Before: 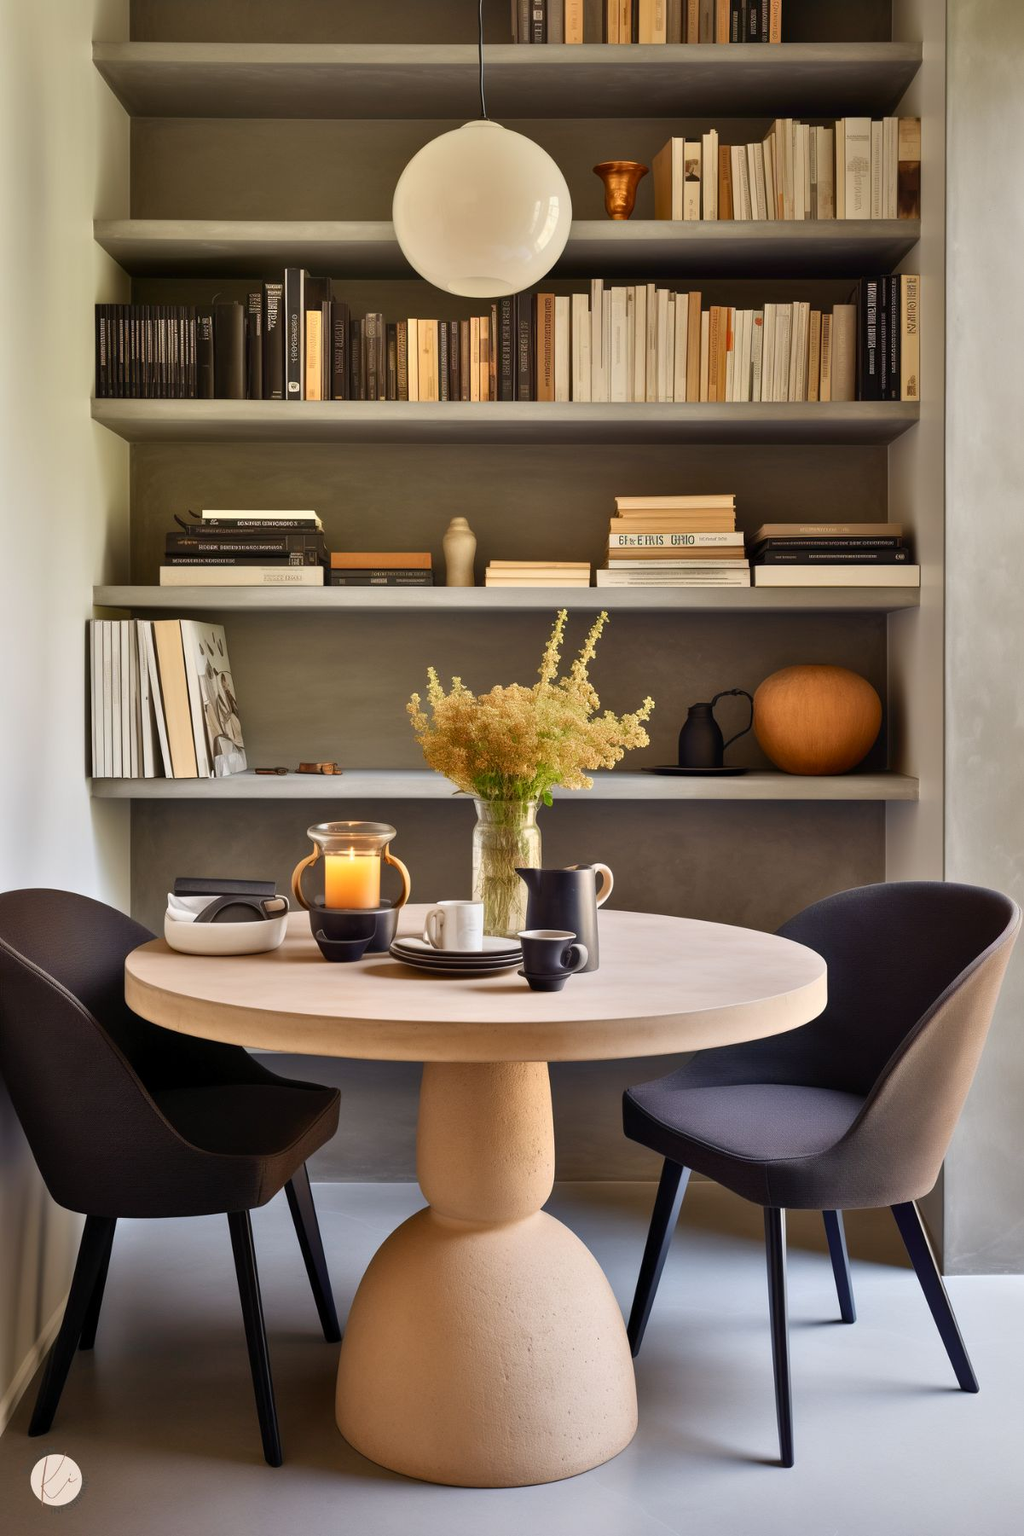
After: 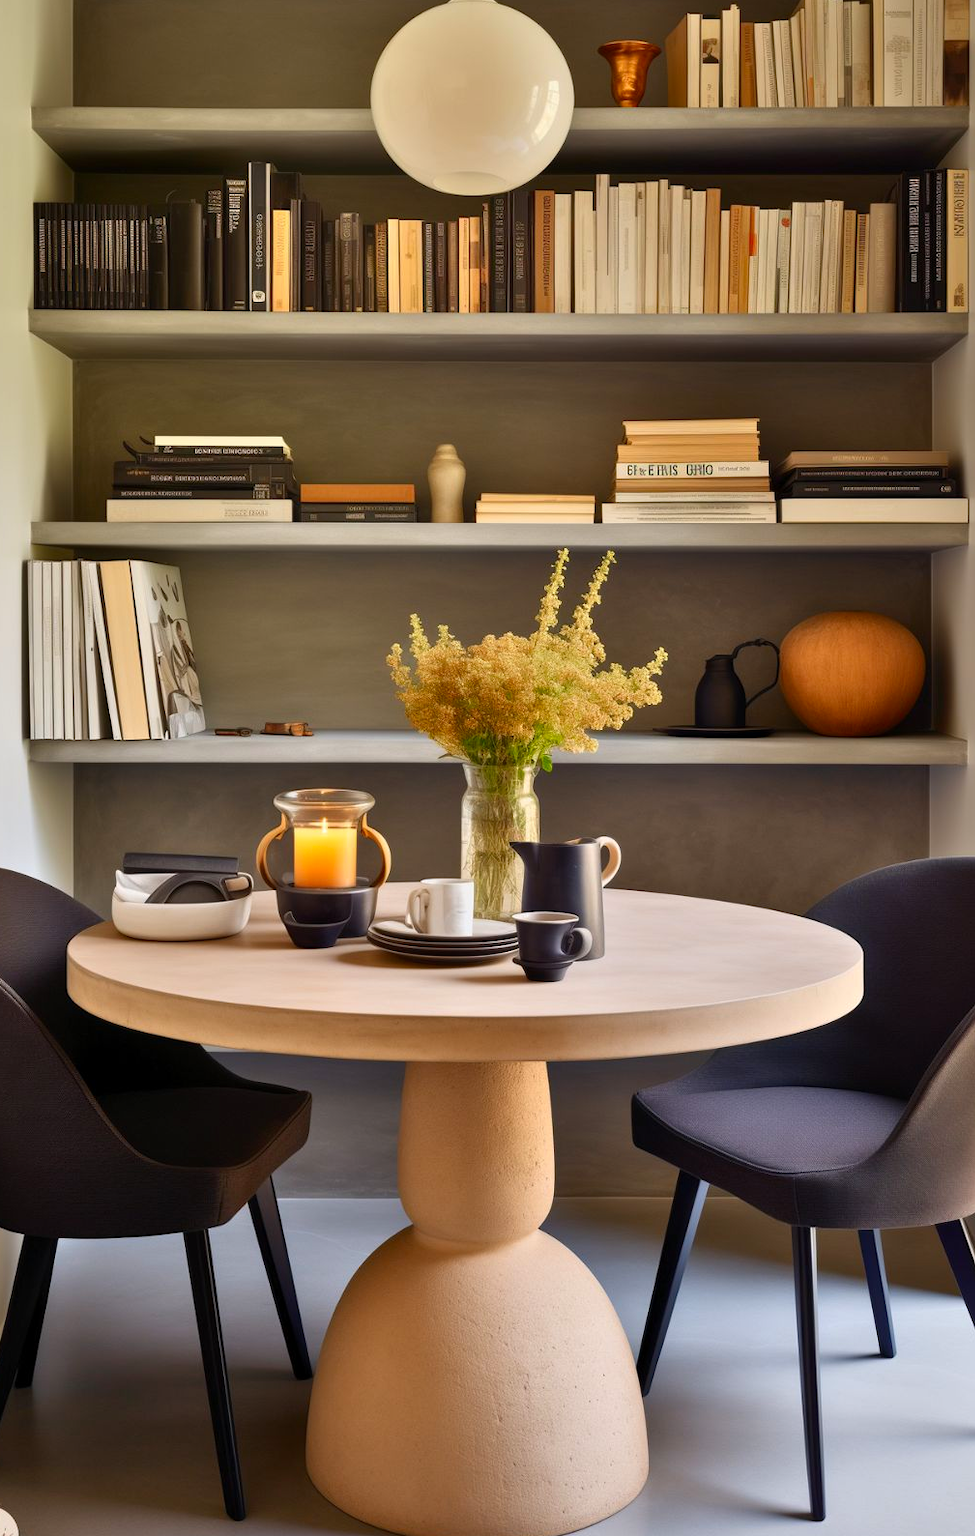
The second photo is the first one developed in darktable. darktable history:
crop: left 6.446%, top 8.188%, right 9.538%, bottom 3.548%
contrast brightness saturation: contrast 0.04, saturation 0.16
